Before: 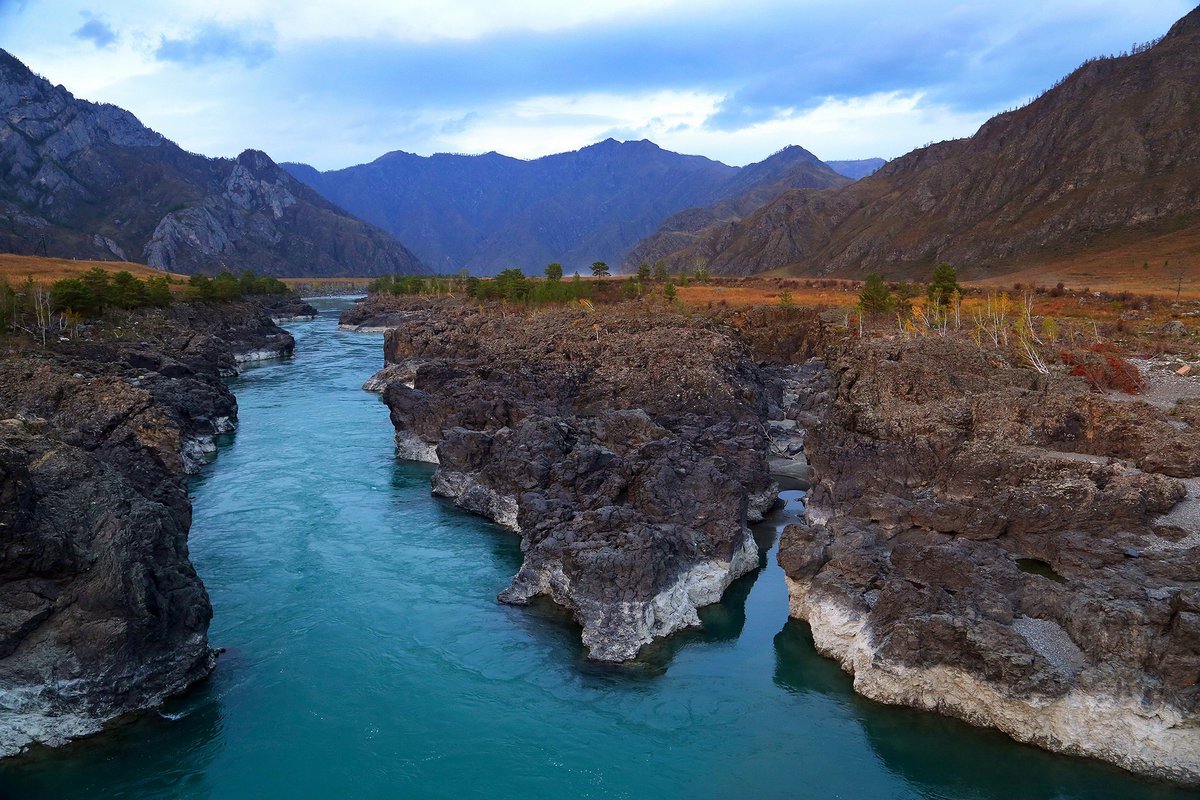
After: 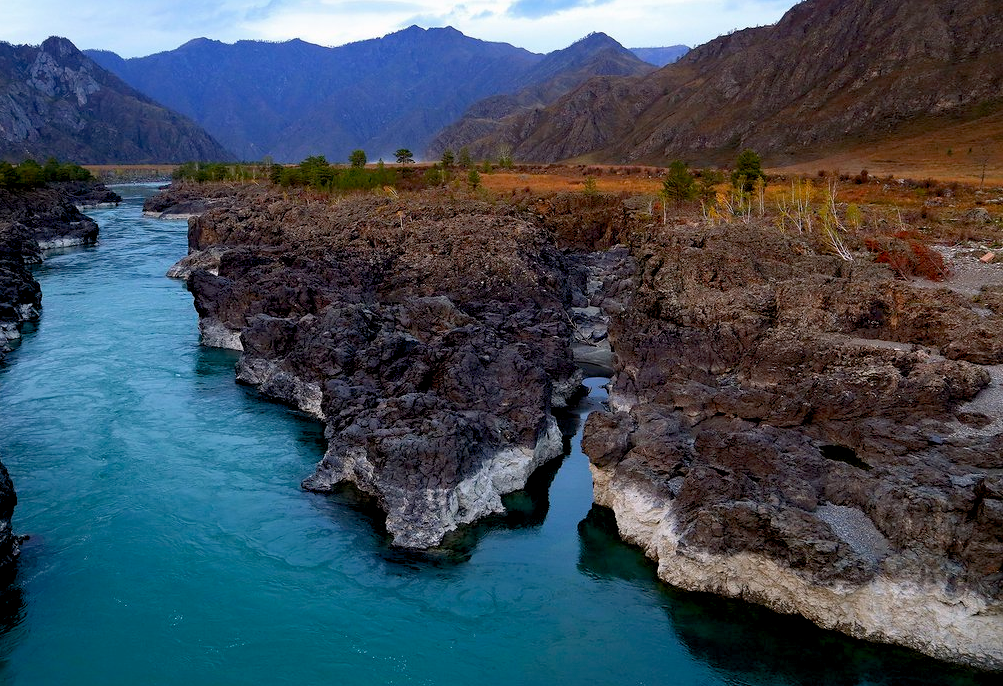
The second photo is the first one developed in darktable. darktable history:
color balance rgb: highlights gain › chroma 0.215%, highlights gain › hue 332.27°, global offset › luminance -1.433%, perceptual saturation grading › global saturation 0.406%
crop: left 16.374%, top 14.203%
